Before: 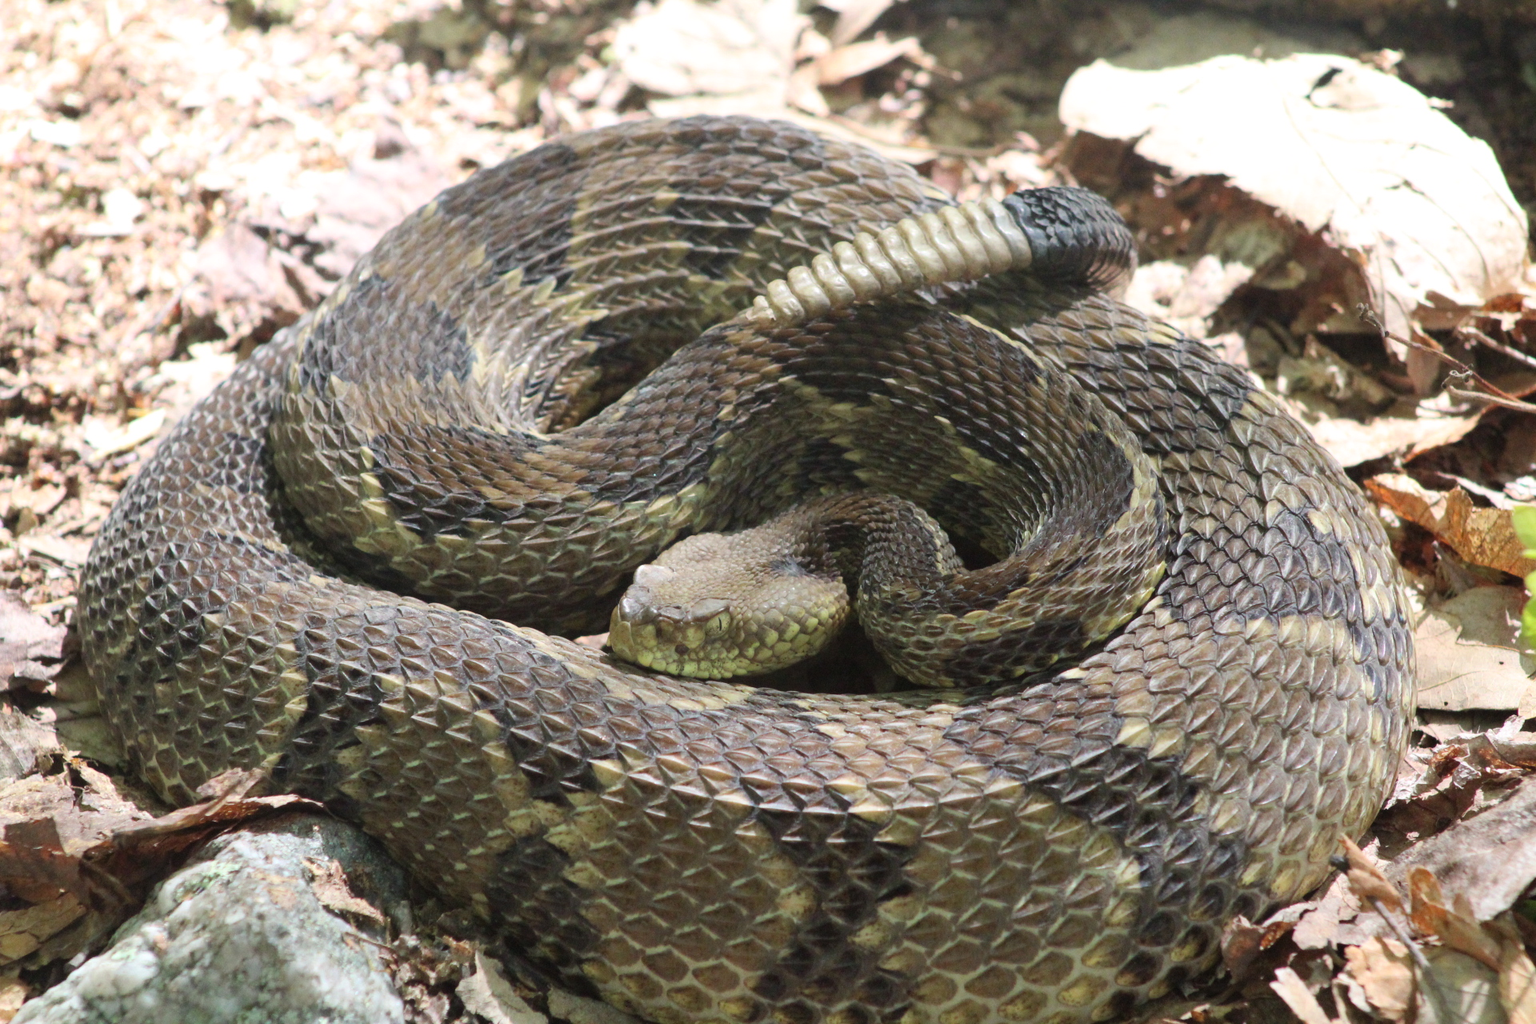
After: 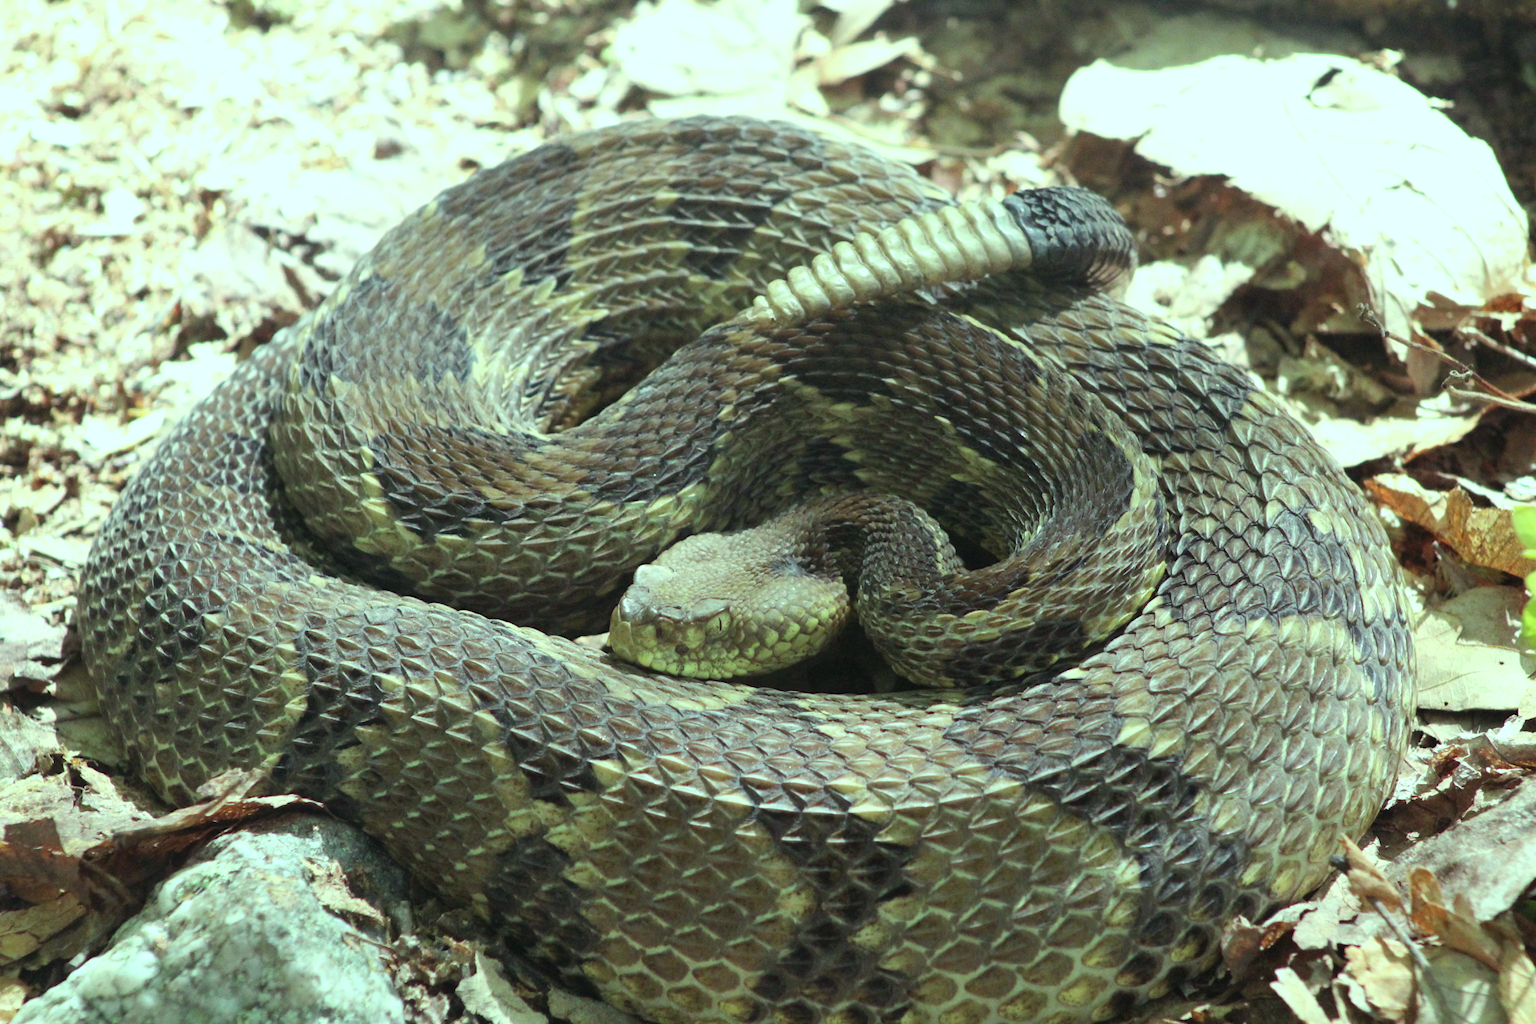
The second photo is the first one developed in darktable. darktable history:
white balance: red 1.029, blue 0.92
color balance: mode lift, gamma, gain (sRGB), lift [0.997, 0.979, 1.021, 1.011], gamma [1, 1.084, 0.916, 0.998], gain [1, 0.87, 1.13, 1.101], contrast 4.55%, contrast fulcrum 38.24%, output saturation 104.09%
